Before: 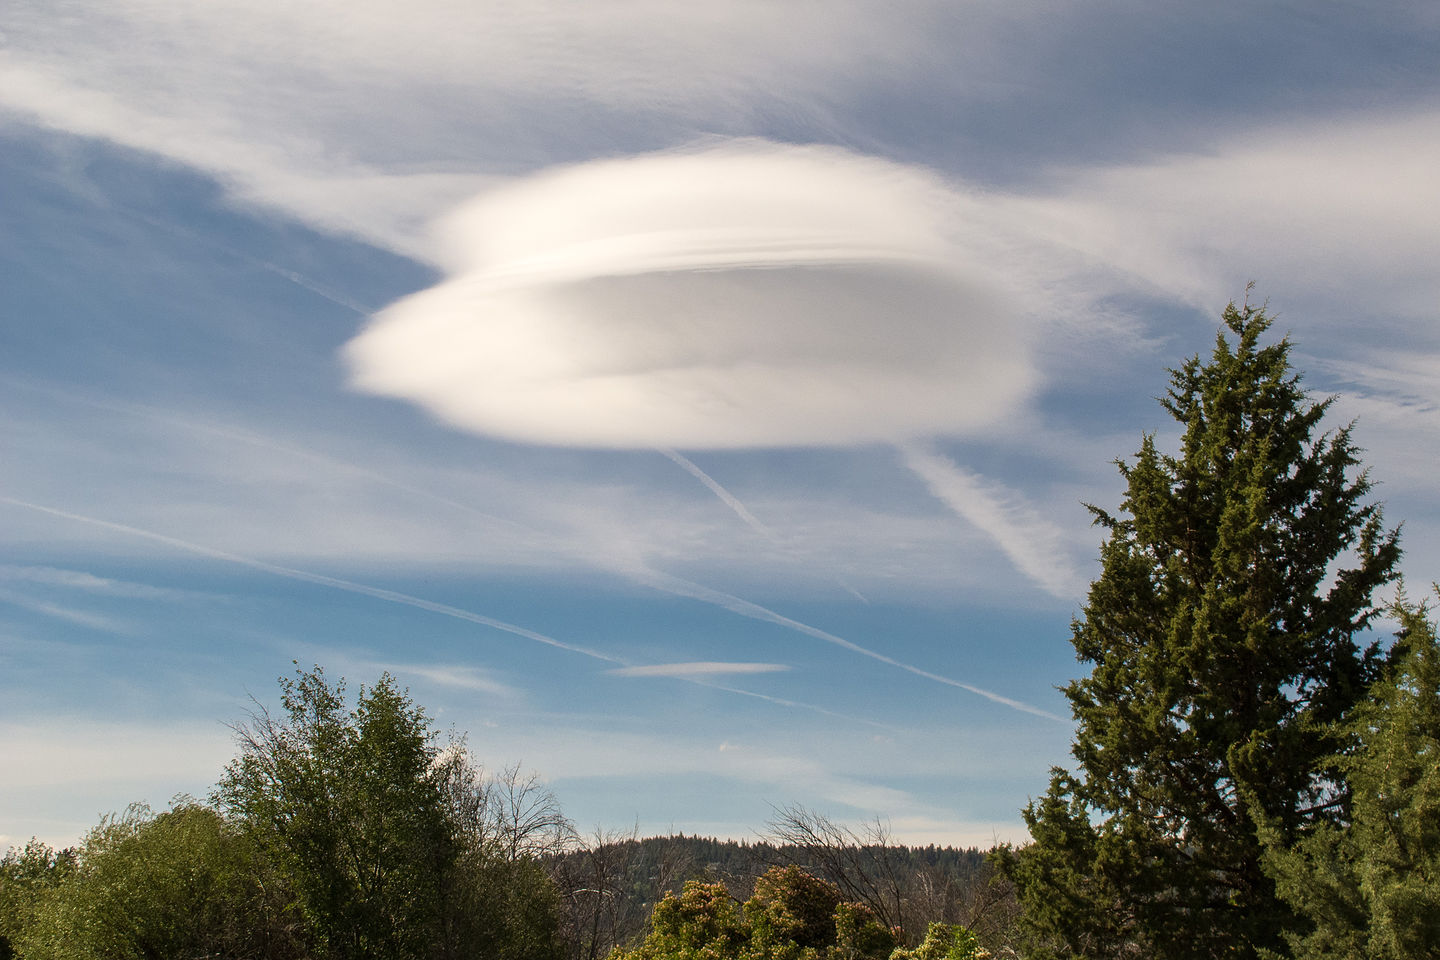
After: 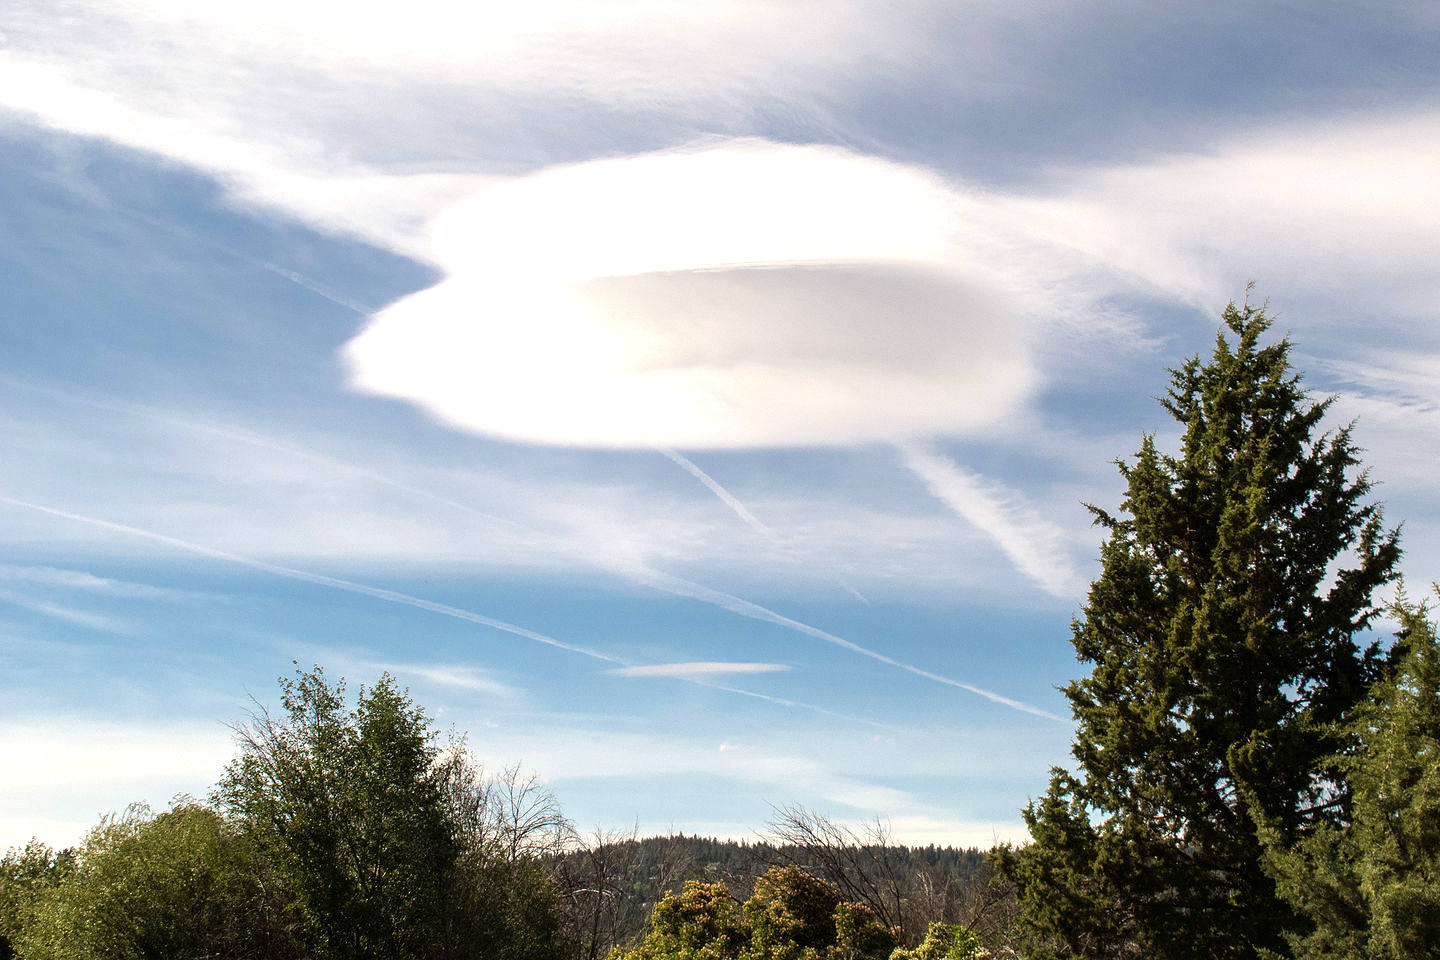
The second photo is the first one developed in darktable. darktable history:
tone equalizer: -8 EV -0.745 EV, -7 EV -0.697 EV, -6 EV -0.639 EV, -5 EV -0.417 EV, -3 EV 0.401 EV, -2 EV 0.6 EV, -1 EV 0.699 EV, +0 EV 0.749 EV
